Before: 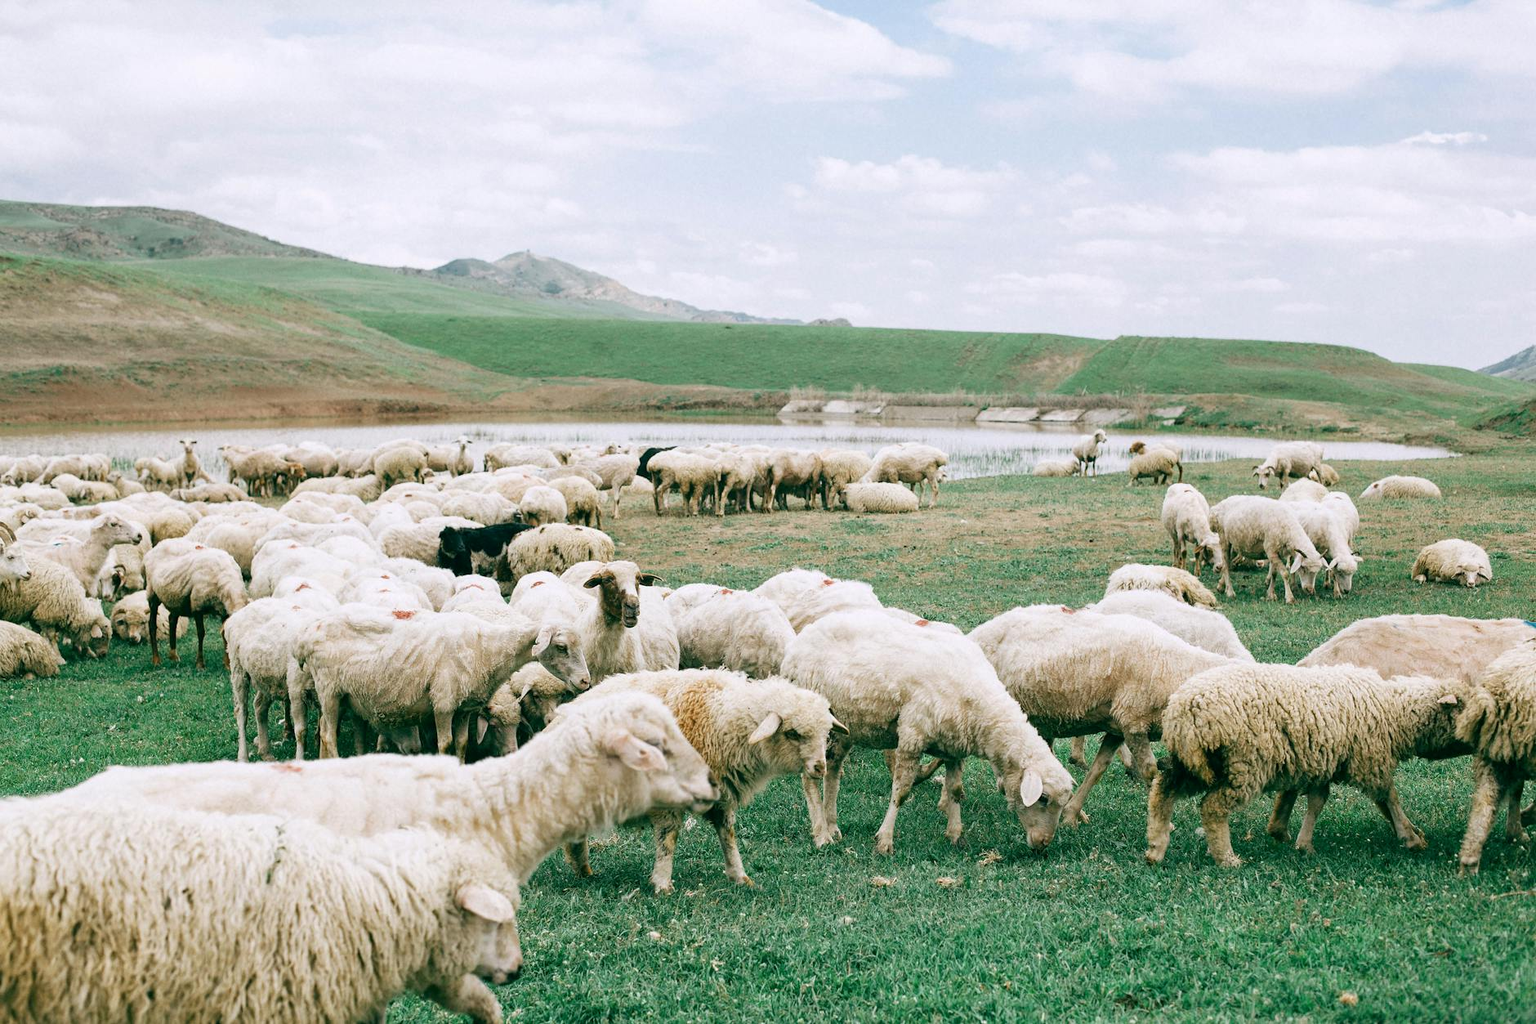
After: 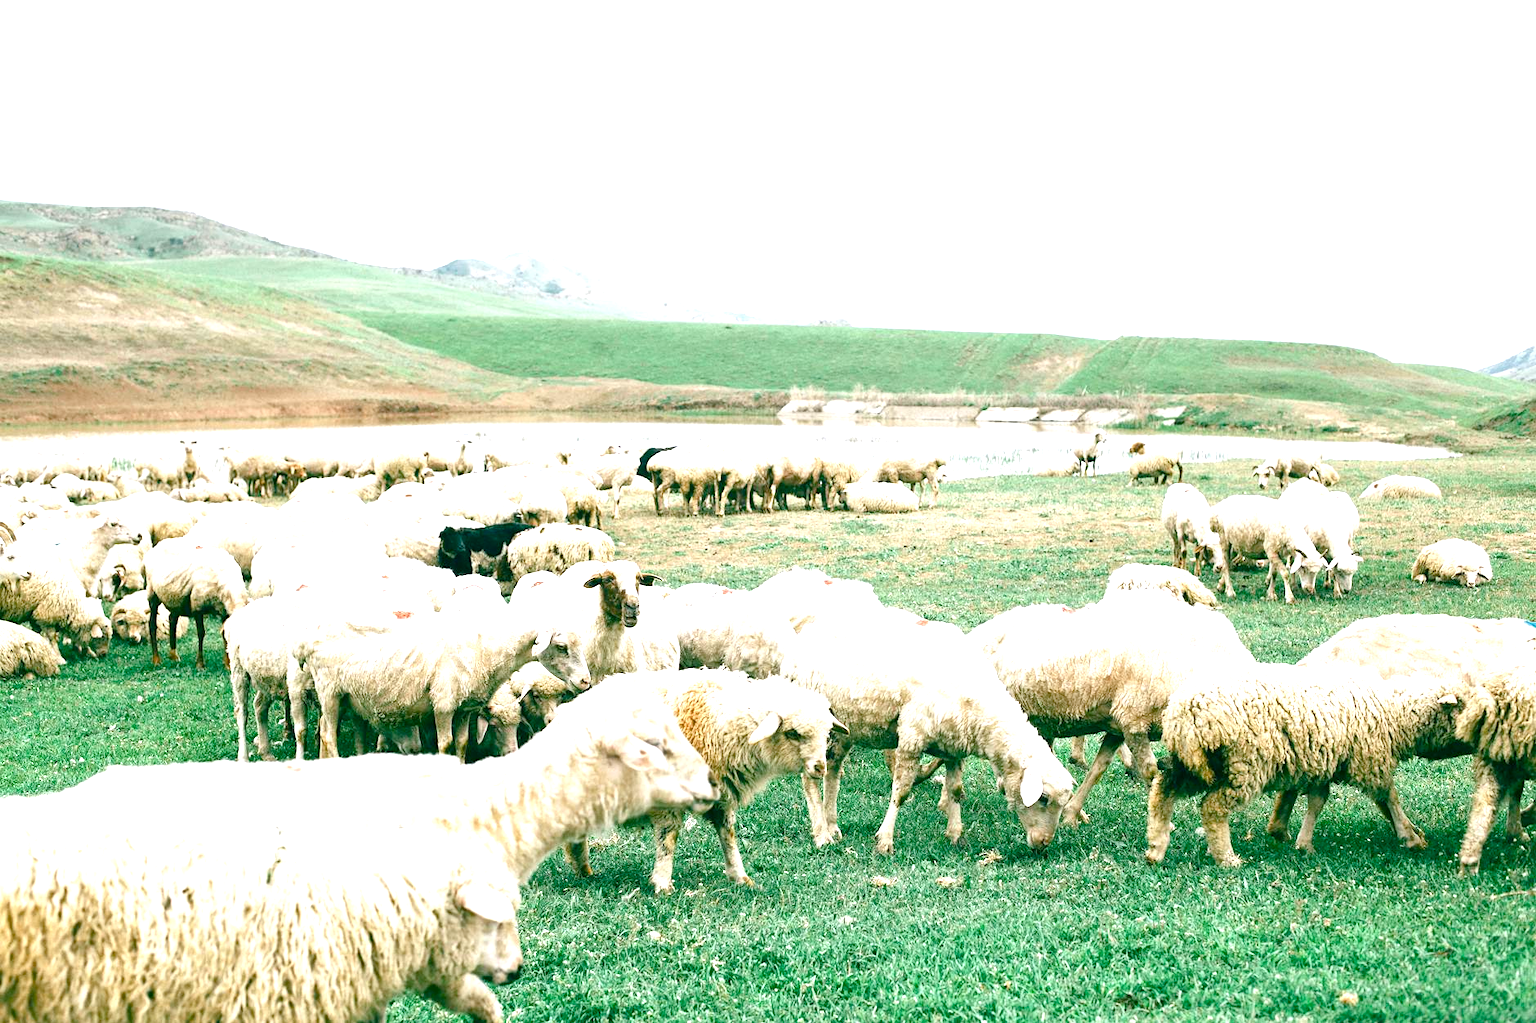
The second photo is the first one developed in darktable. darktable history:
exposure: black level correction 0, exposure 1.2 EV, compensate exposure bias true, compensate highlight preservation false
color balance rgb: perceptual saturation grading › global saturation 20%, perceptual saturation grading › highlights -25%, perceptual saturation grading › shadows 25%
